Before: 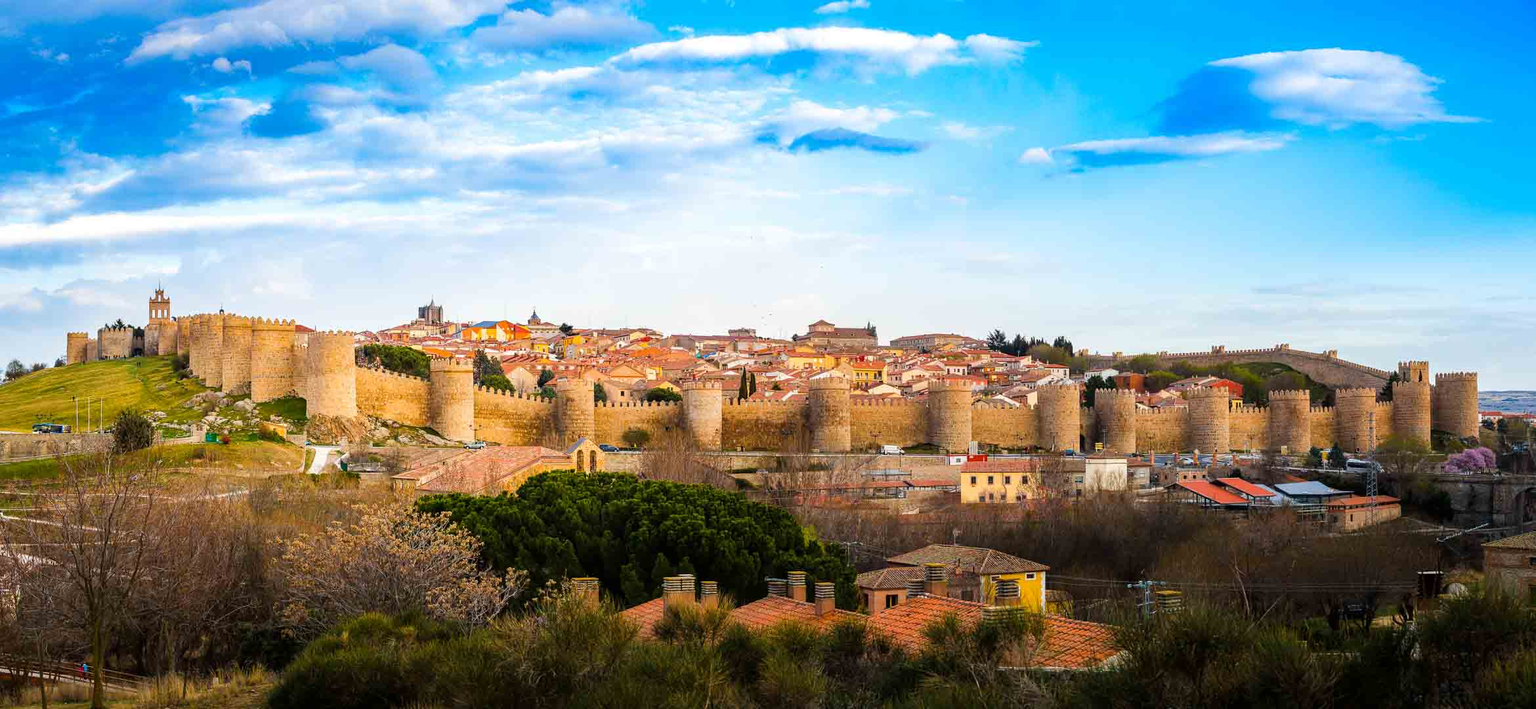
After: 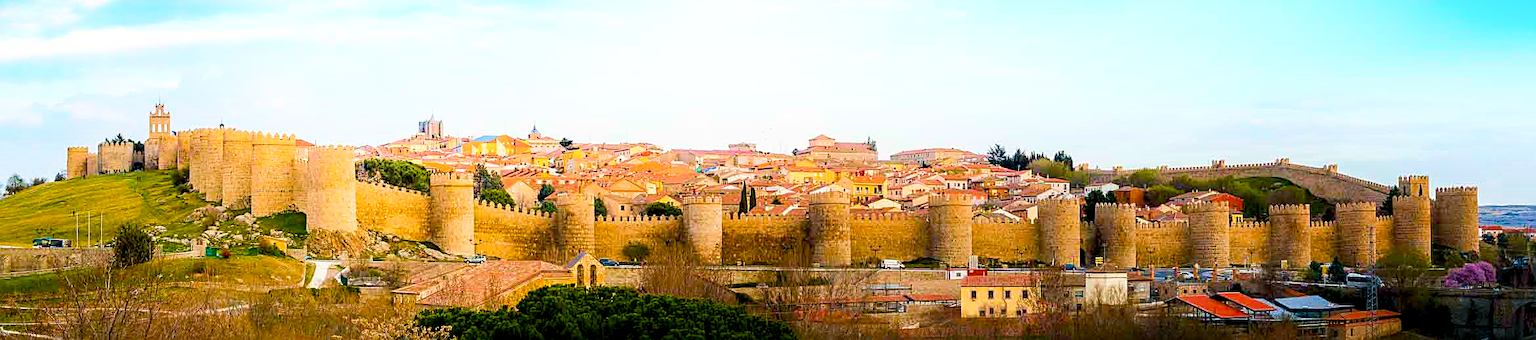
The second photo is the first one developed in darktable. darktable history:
shadows and highlights: shadows -55.17, highlights 87.03, soften with gaussian
sharpen: amount 0.496
color balance rgb: shadows lift › chroma 2.841%, shadows lift › hue 188.78°, global offset › luminance -0.836%, linear chroma grading › global chroma 8.672%, perceptual saturation grading › global saturation 20.81%, perceptual saturation grading › highlights -19.671%, perceptual saturation grading › shadows 29.805%, global vibrance 20%
velvia: on, module defaults
crop and rotate: top 26.278%, bottom 25.698%
